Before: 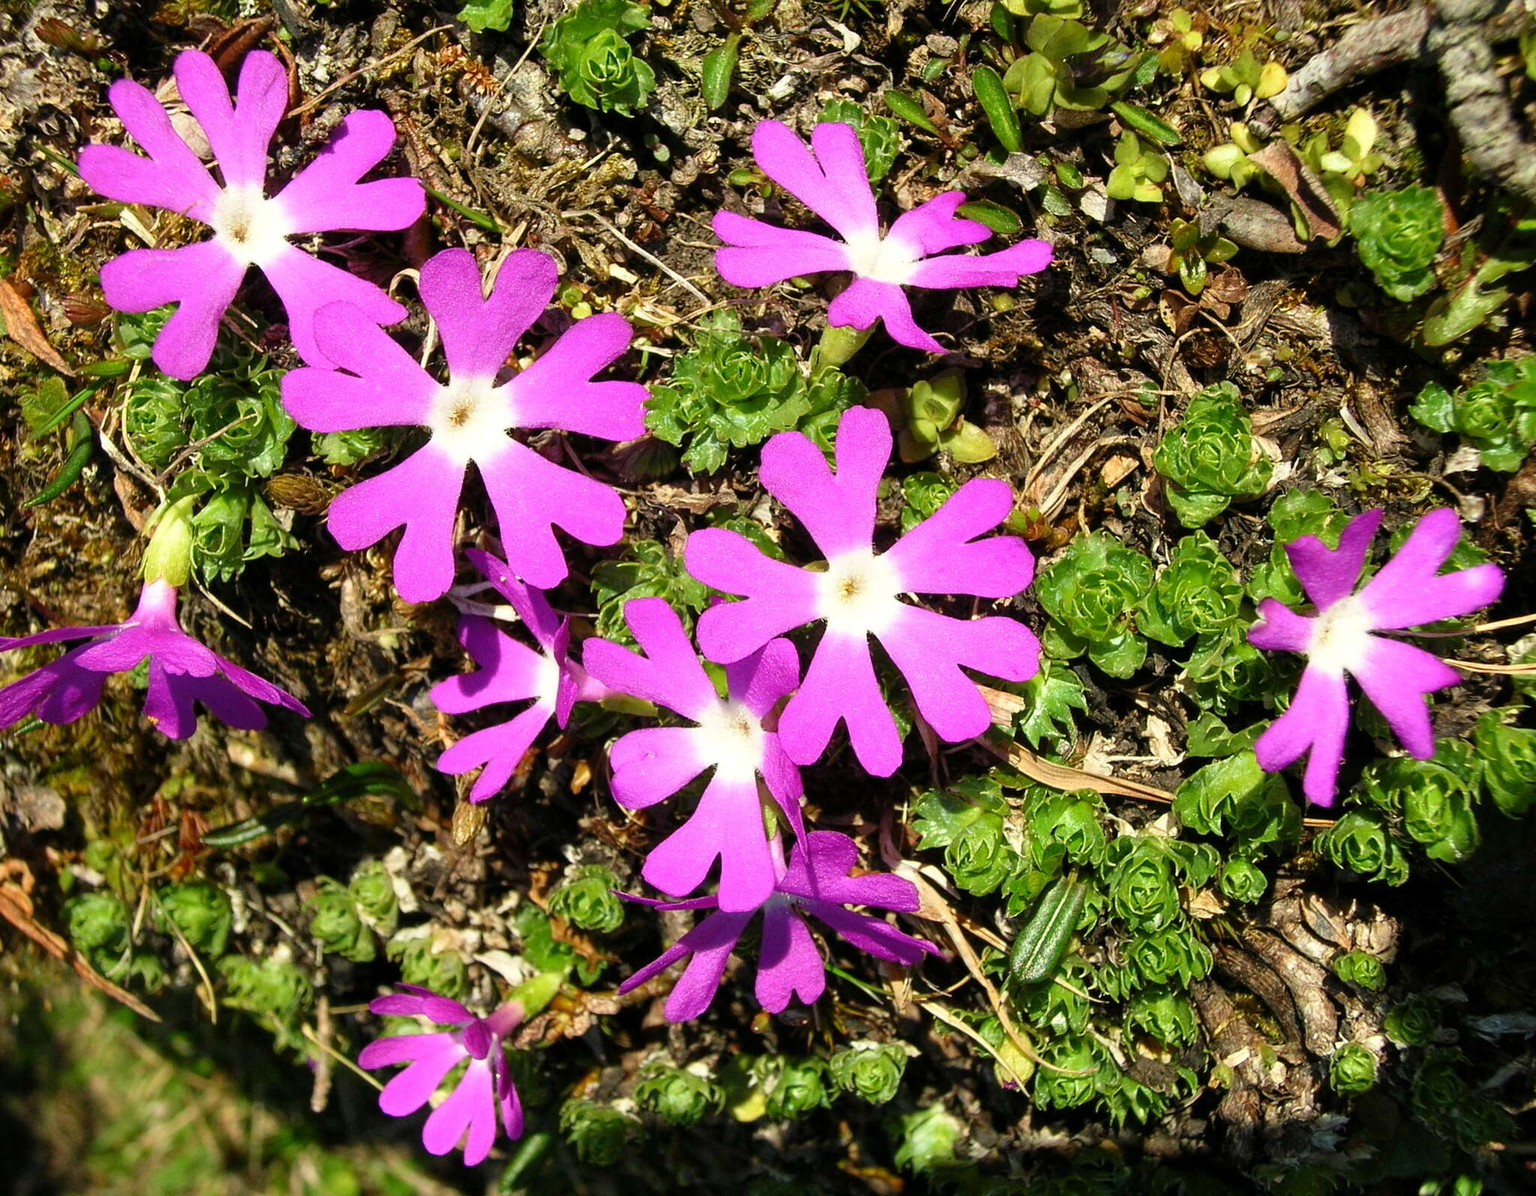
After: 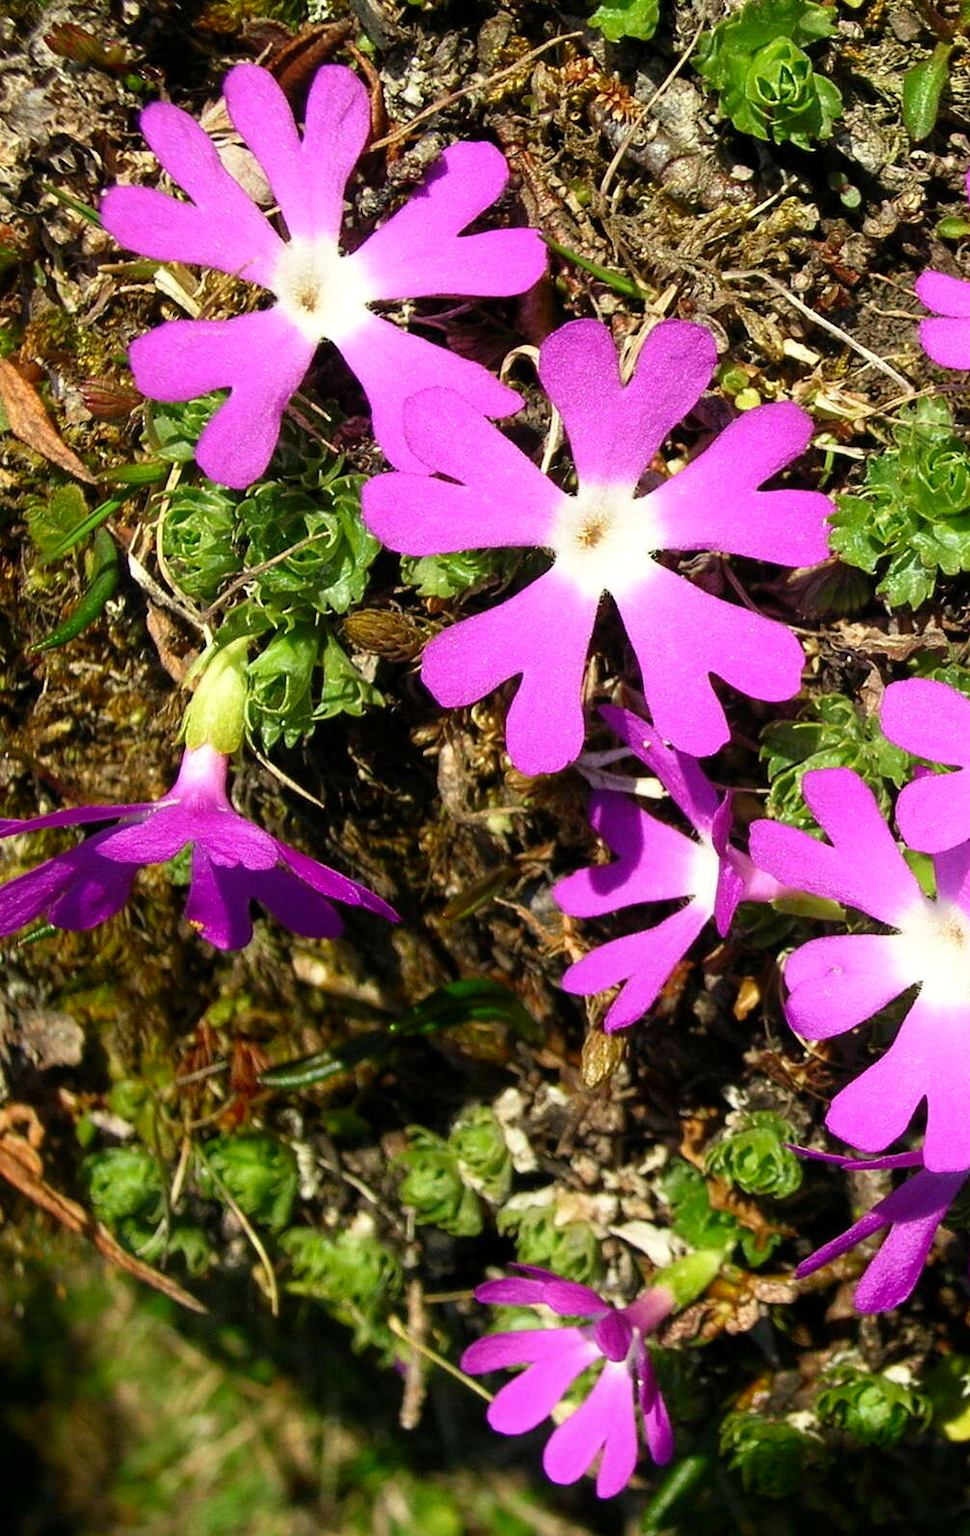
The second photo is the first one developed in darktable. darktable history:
crop and rotate: left 0%, top 0%, right 50.845%
shadows and highlights: shadows -54.3, highlights 86.09, soften with gaussian
